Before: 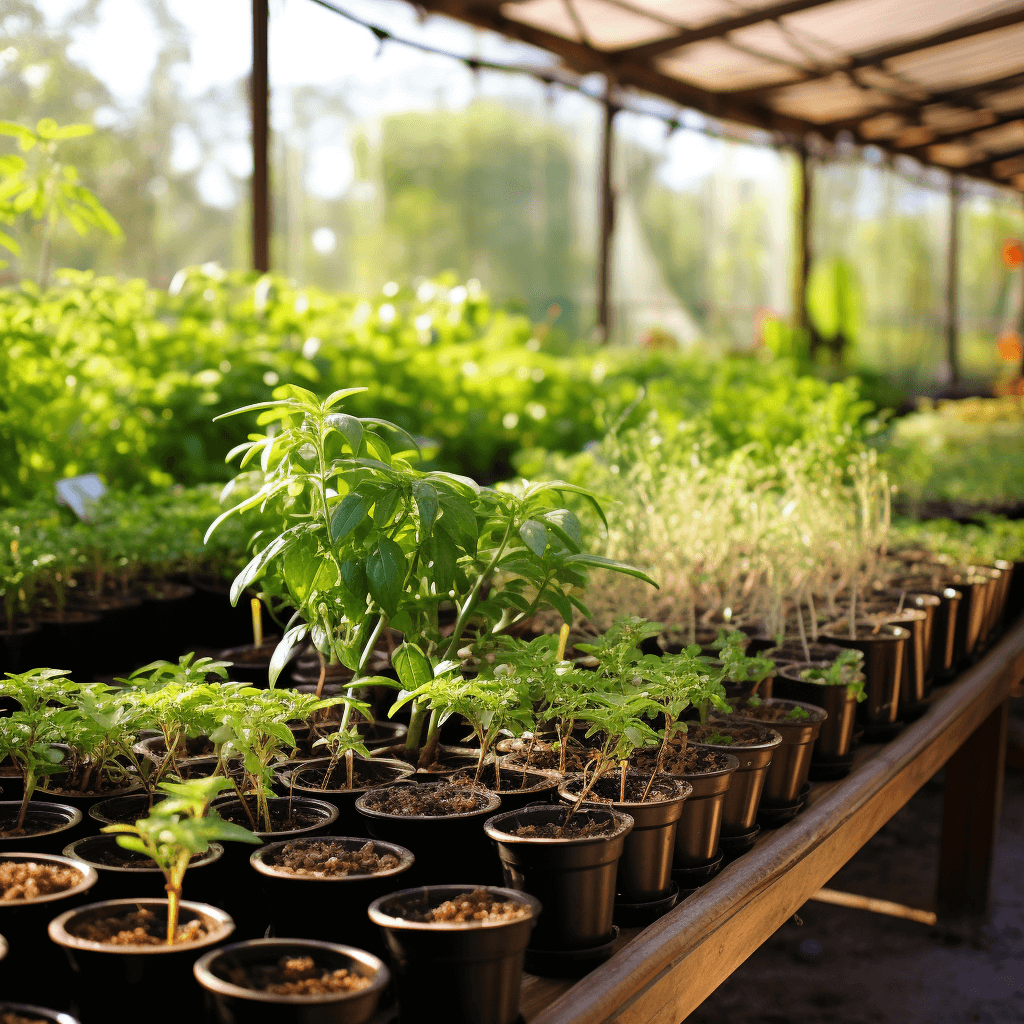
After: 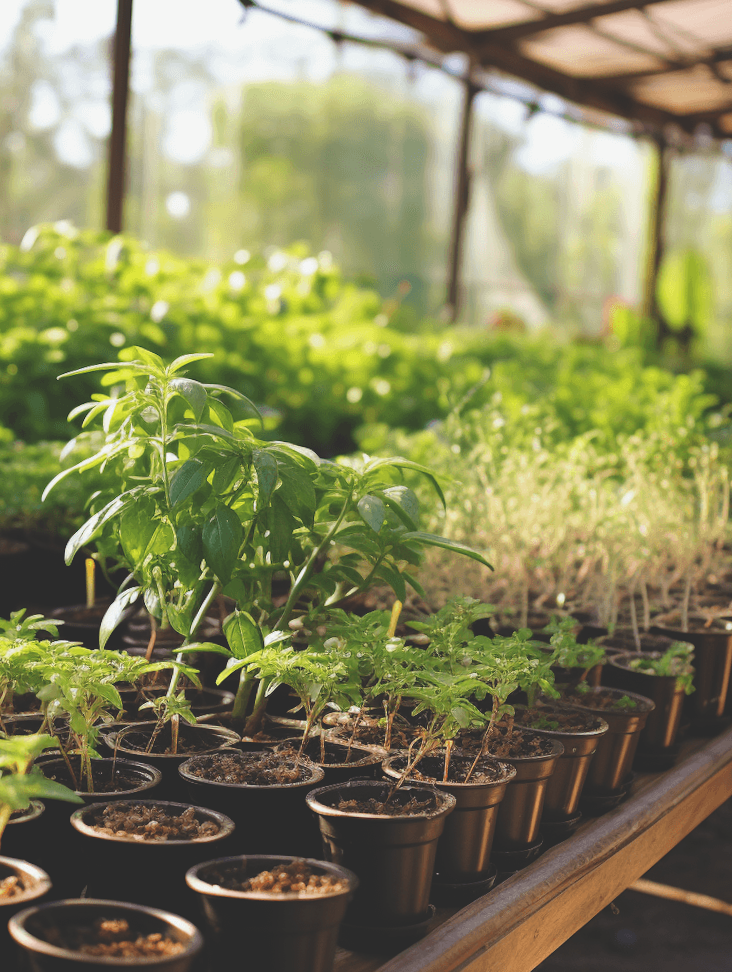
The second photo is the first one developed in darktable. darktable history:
exposure: black level correction -0.026, exposure -0.12 EV, compensate highlight preservation false
crop and rotate: angle -3.11°, left 13.917%, top 0.035%, right 10.732%, bottom 0.027%
